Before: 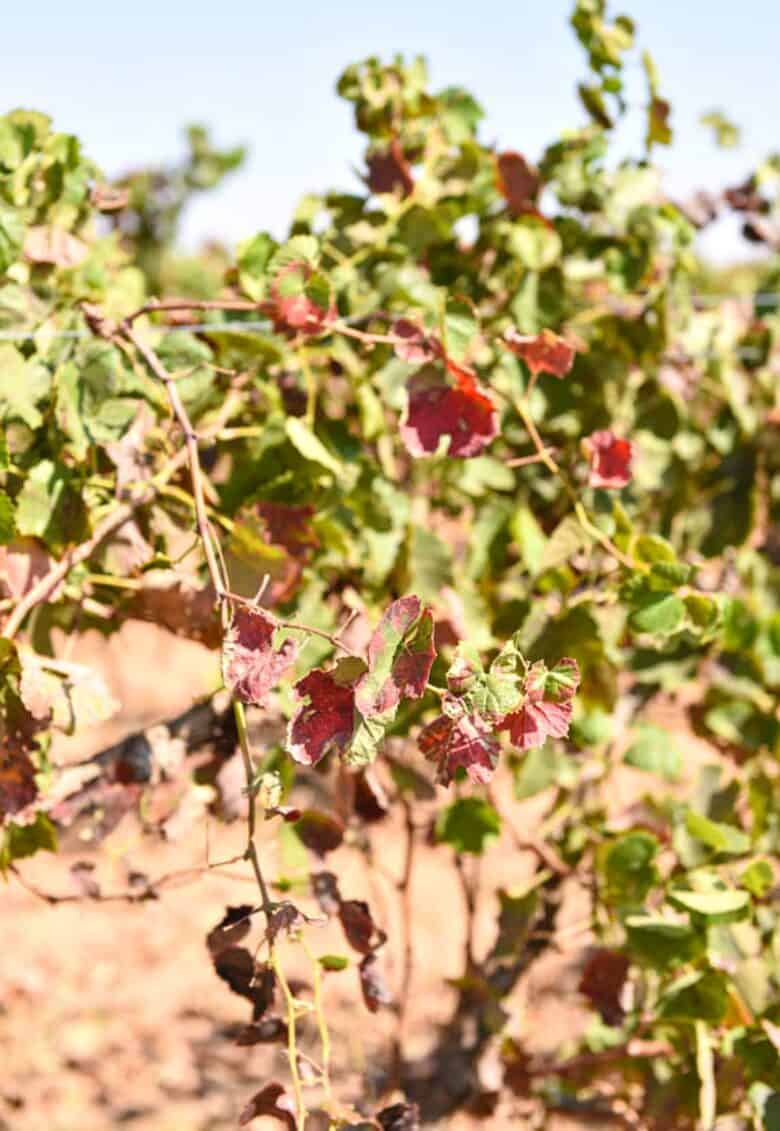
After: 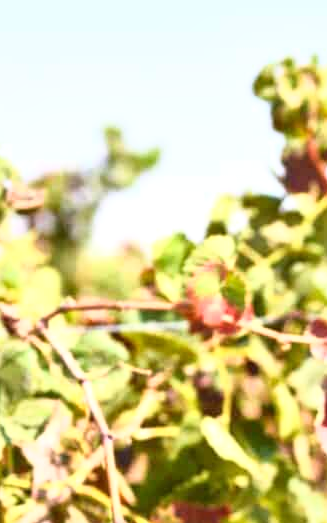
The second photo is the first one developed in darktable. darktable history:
crop and rotate: left 10.817%, top 0.062%, right 47.194%, bottom 53.626%
local contrast: mode bilateral grid, contrast 20, coarseness 50, detail 130%, midtone range 0.2
base curve: curves: ch0 [(0, 0) (0.557, 0.834) (1, 1)]
